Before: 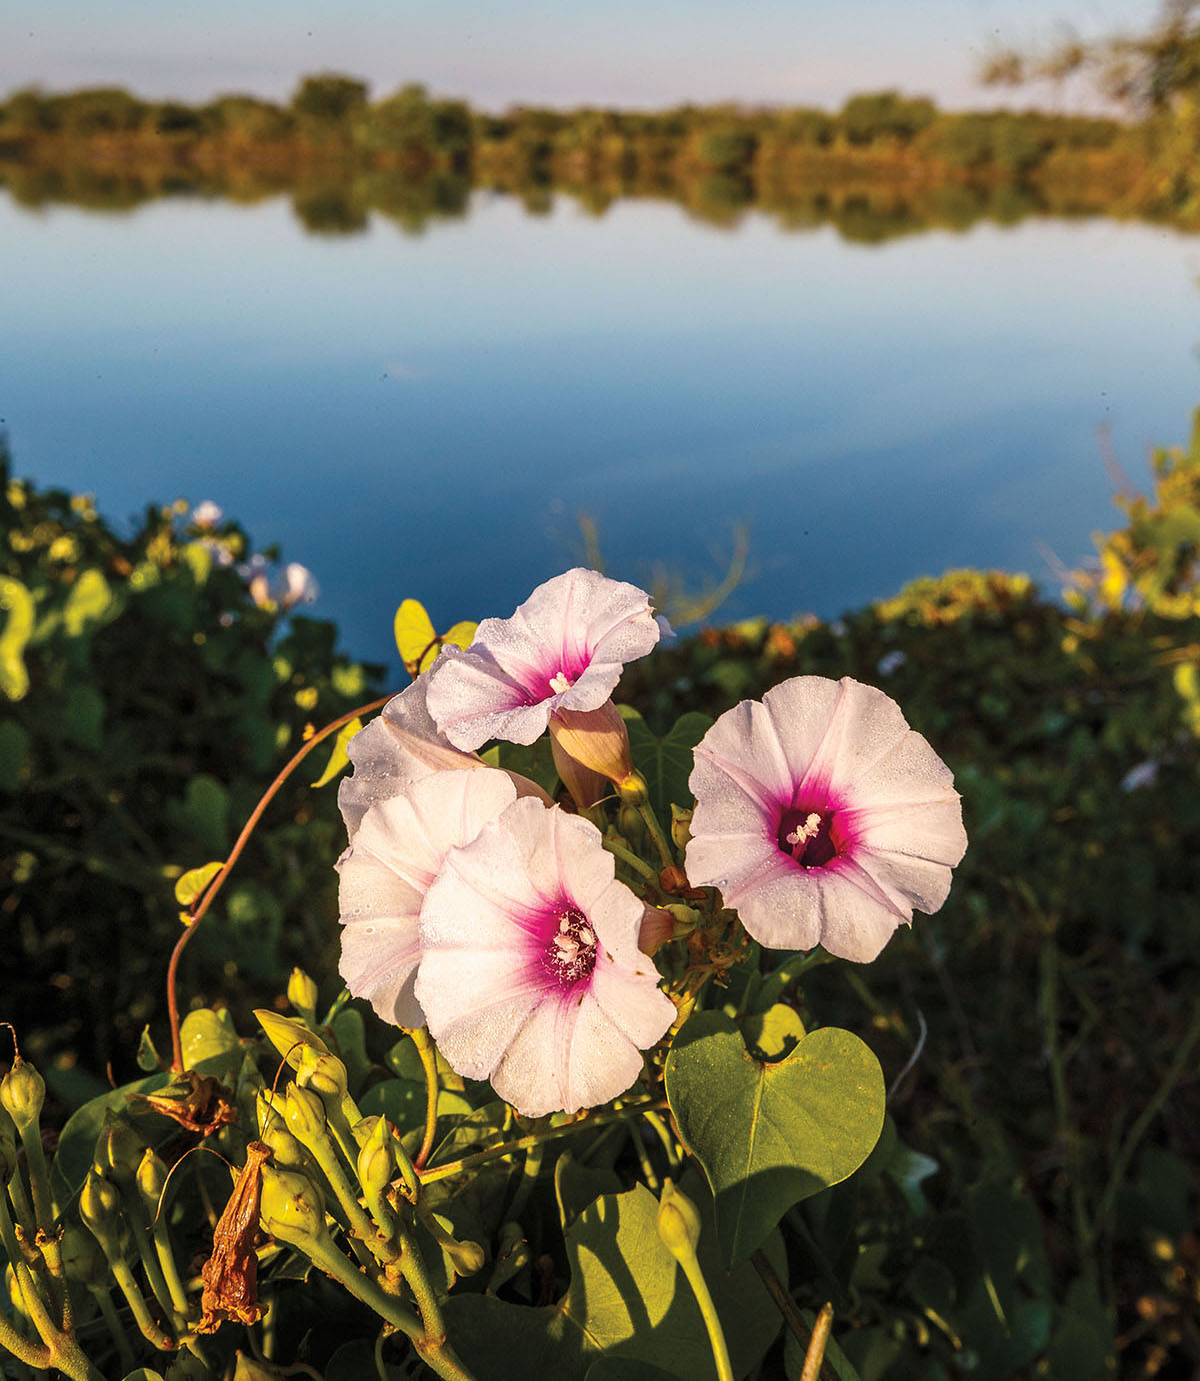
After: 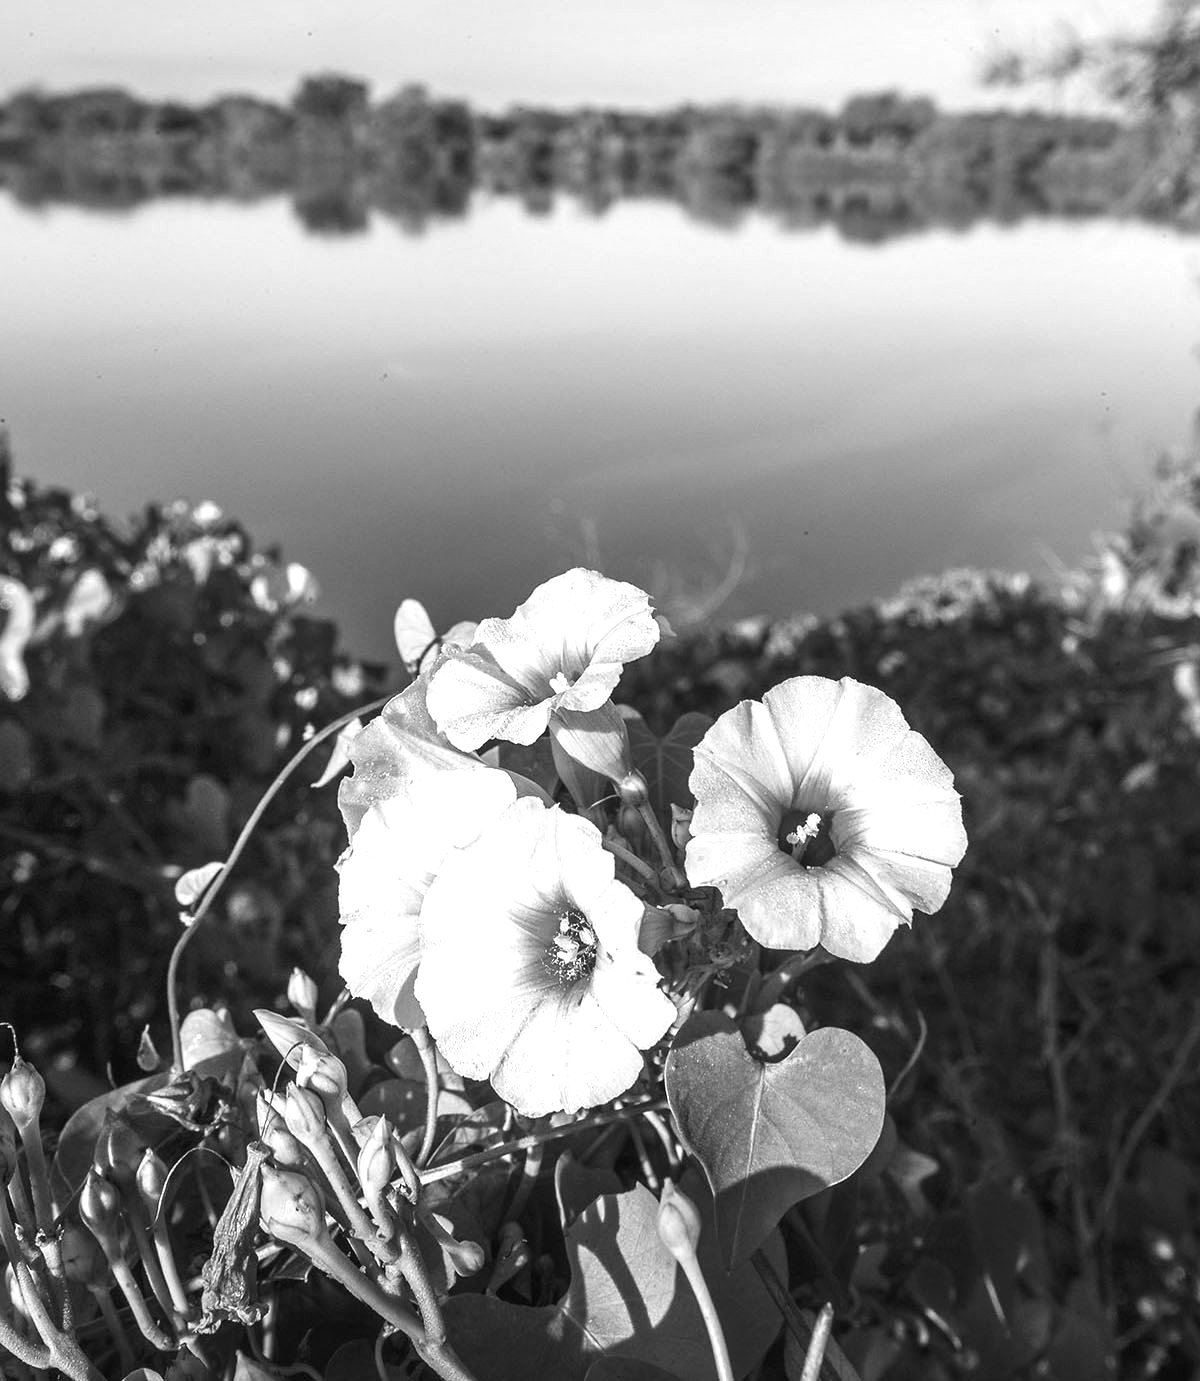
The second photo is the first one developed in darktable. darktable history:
exposure: black level correction -0.002, exposure 0.708 EV, compensate exposure bias true, compensate highlight preservation false
color balance rgb: shadows lift › hue 87.51°, highlights gain › chroma 1.35%, highlights gain › hue 55.1°, global offset › chroma 0.13%, global offset › hue 253.66°, perceptual saturation grading › global saturation 16.38%
base curve: exposure shift 0, preserve colors none
monochrome: on, module defaults
